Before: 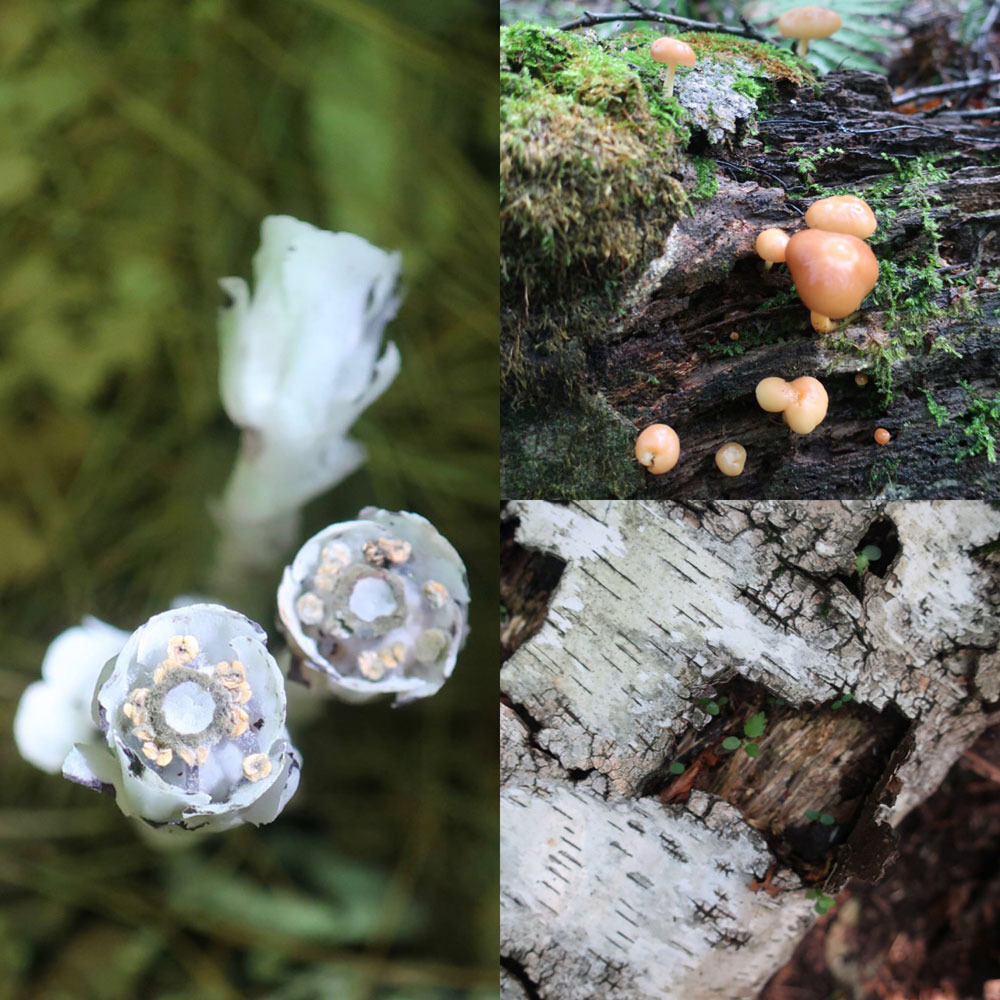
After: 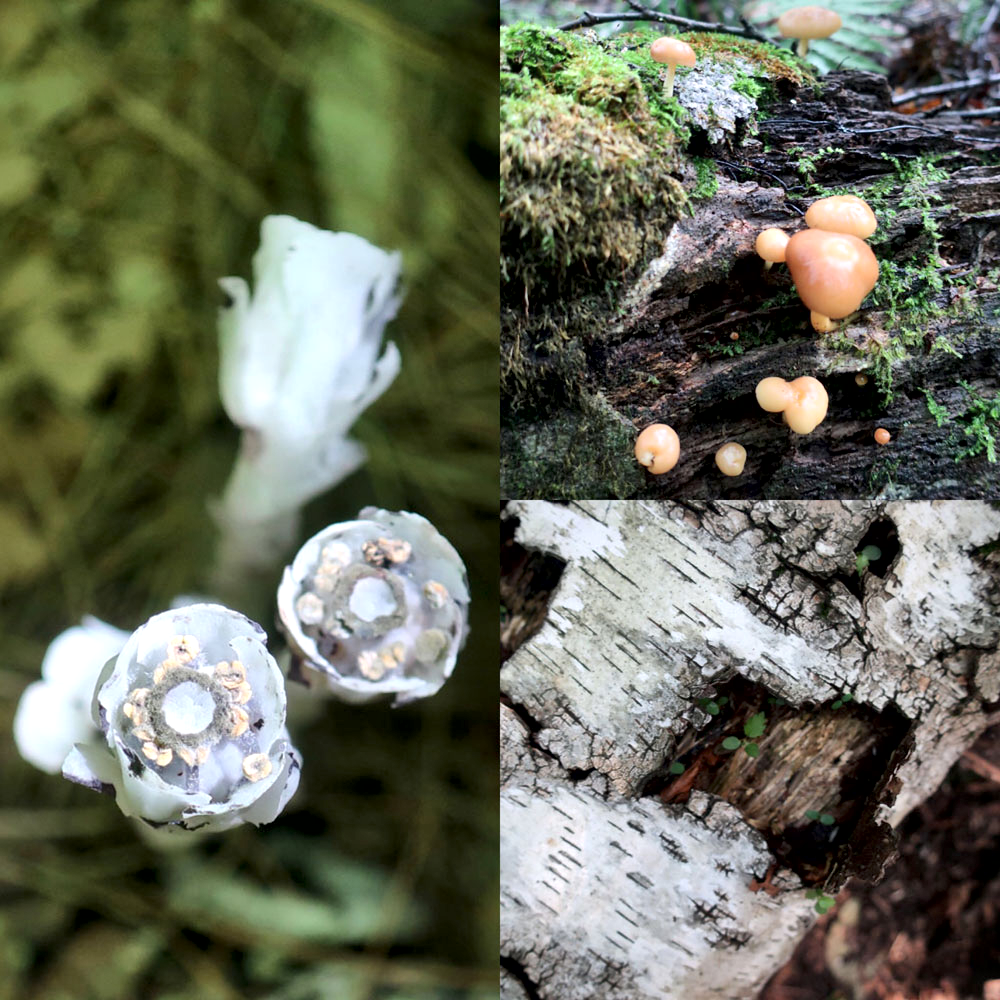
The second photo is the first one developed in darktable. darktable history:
local contrast: mode bilateral grid, contrast 70, coarseness 75, detail 180%, midtone range 0.2
shadows and highlights: shadows 49, highlights -41, soften with gaussian
